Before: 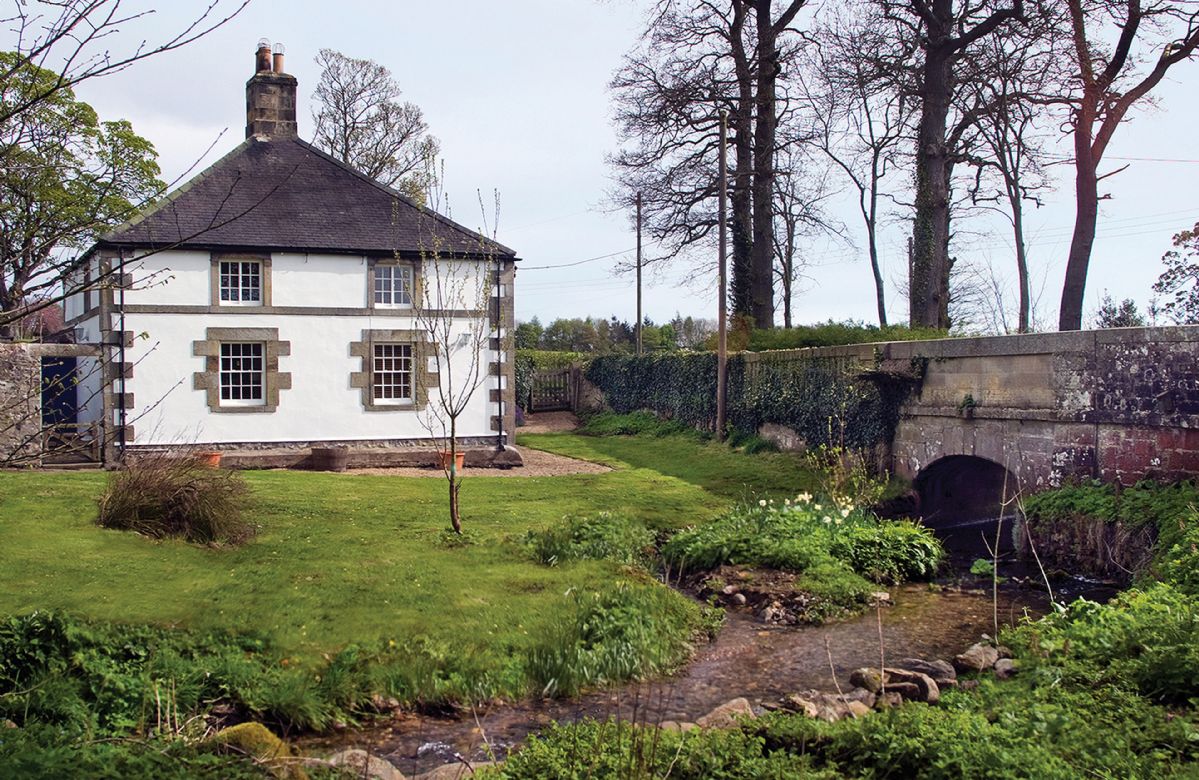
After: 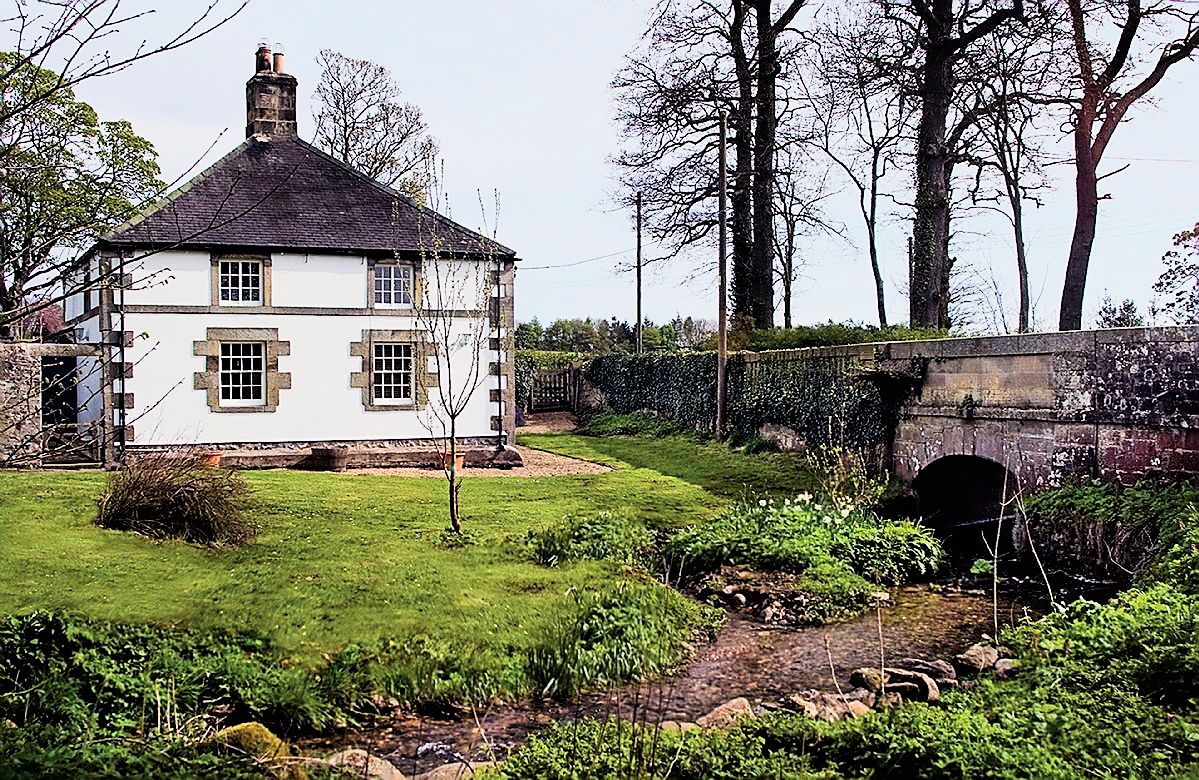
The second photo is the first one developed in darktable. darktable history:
sharpen: radius 1.4, amount 1.25, threshold 0.7
filmic rgb: black relative exposure -5 EV, hardness 2.88, contrast 1.3, highlights saturation mix -30%
contrast brightness saturation: contrast 0.2, brightness 0.16, saturation 0.22
velvia: strength 15%
